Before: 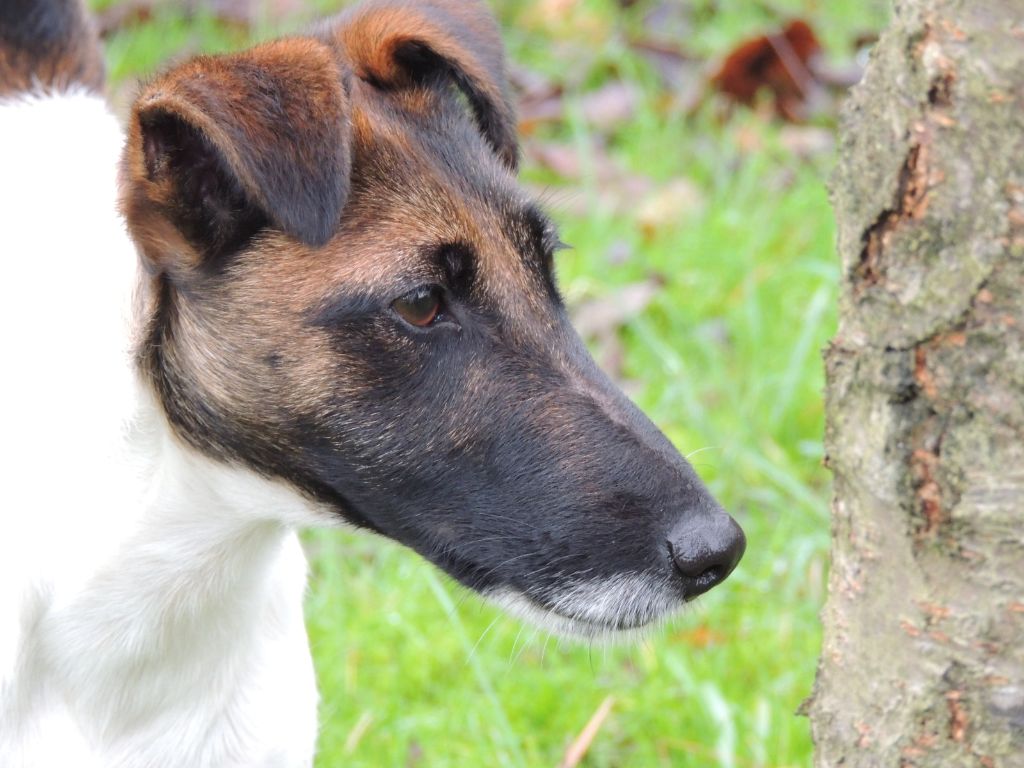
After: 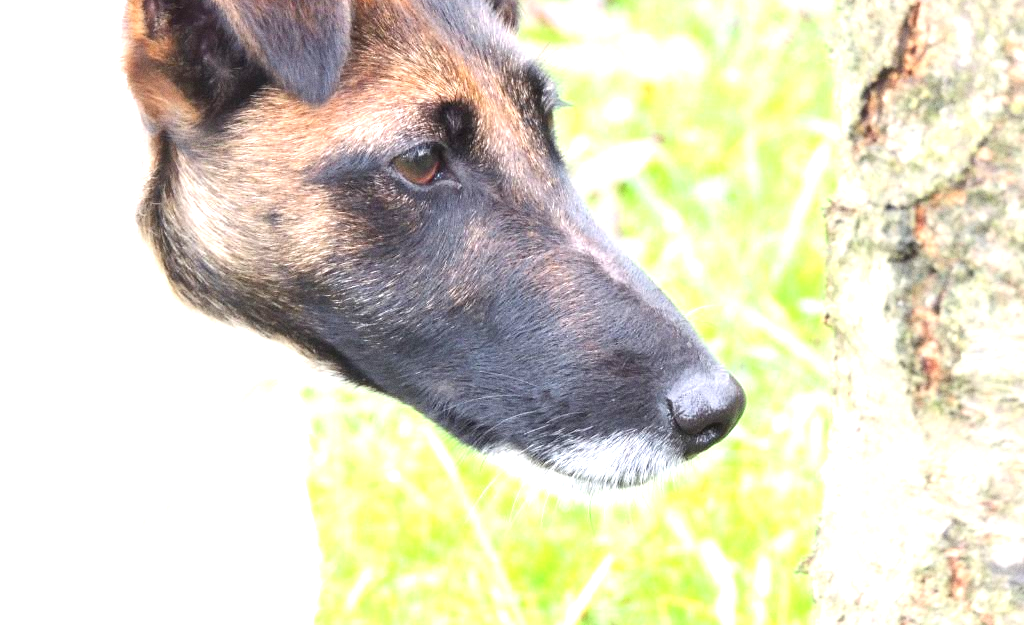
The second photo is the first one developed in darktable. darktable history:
exposure: exposure 1.25 EV, compensate exposure bias true, compensate highlight preservation false
grain: coarseness 0.09 ISO
crop and rotate: top 18.507%
